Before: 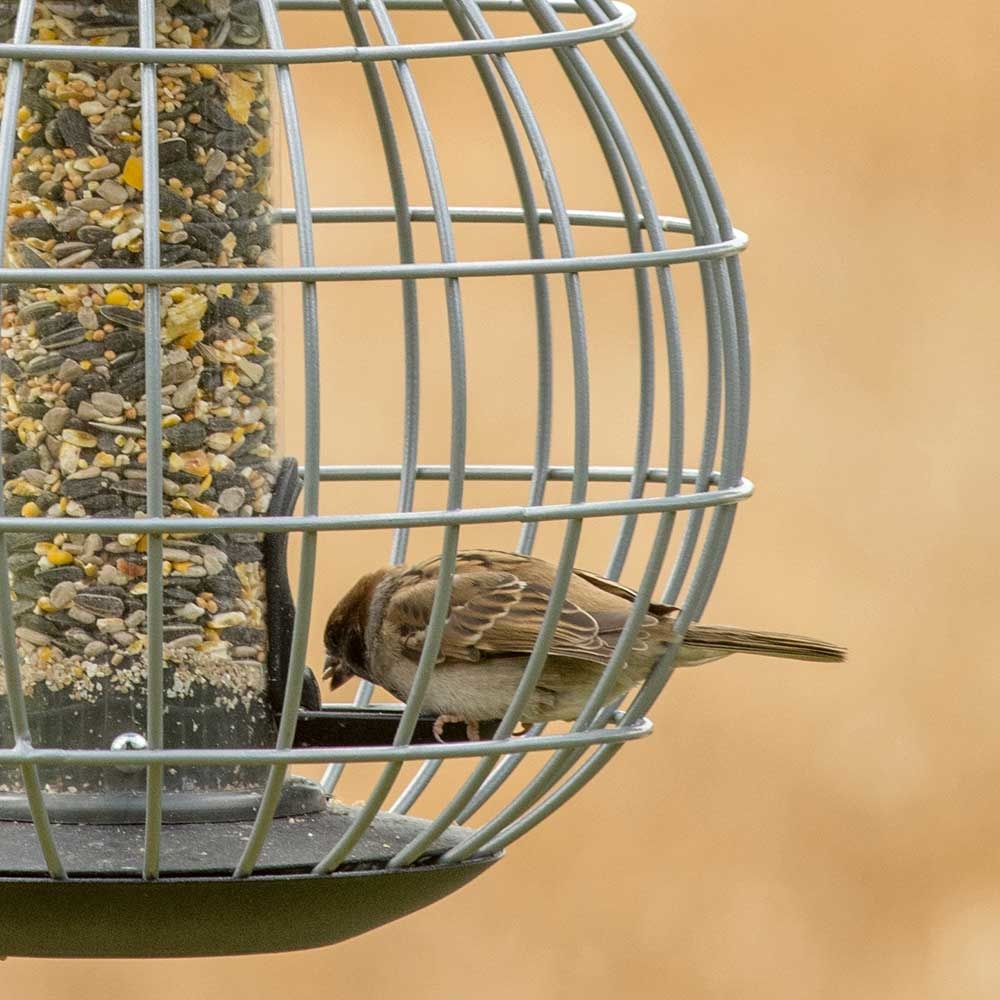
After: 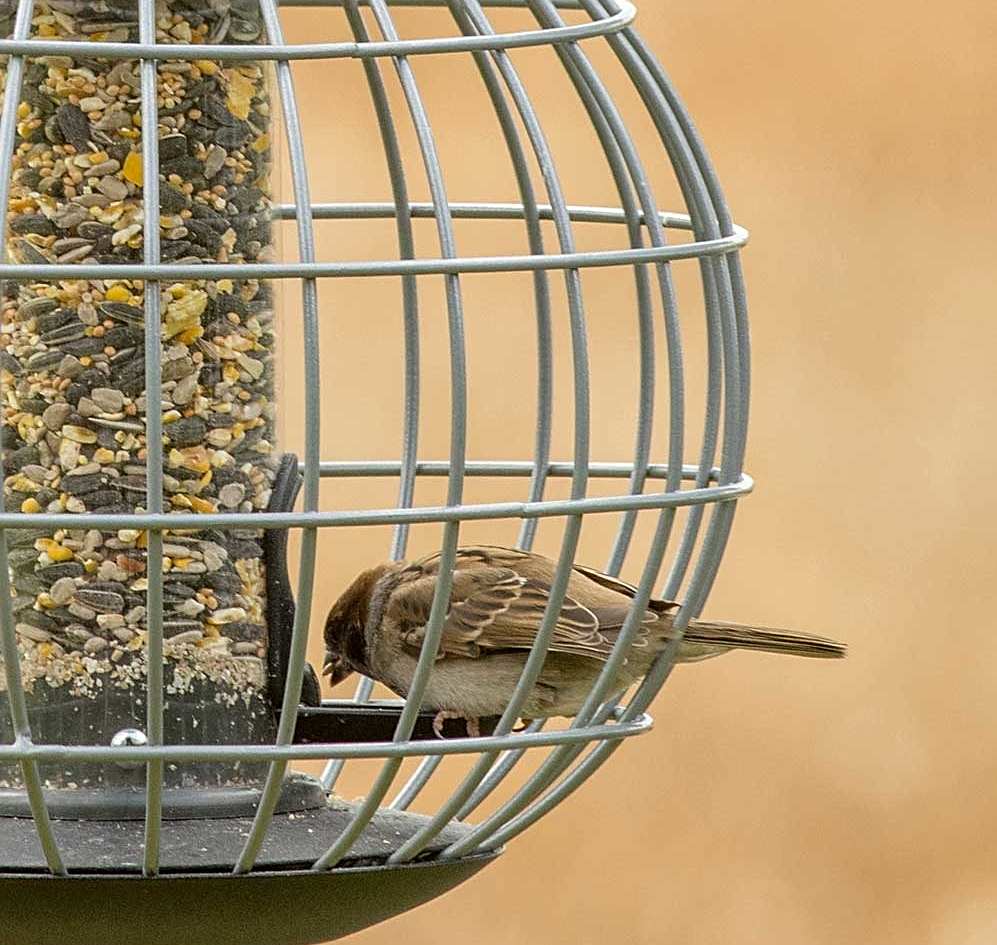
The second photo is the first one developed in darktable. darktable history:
sharpen: on, module defaults
crop: top 0.448%, right 0.264%, bottom 5.045%
